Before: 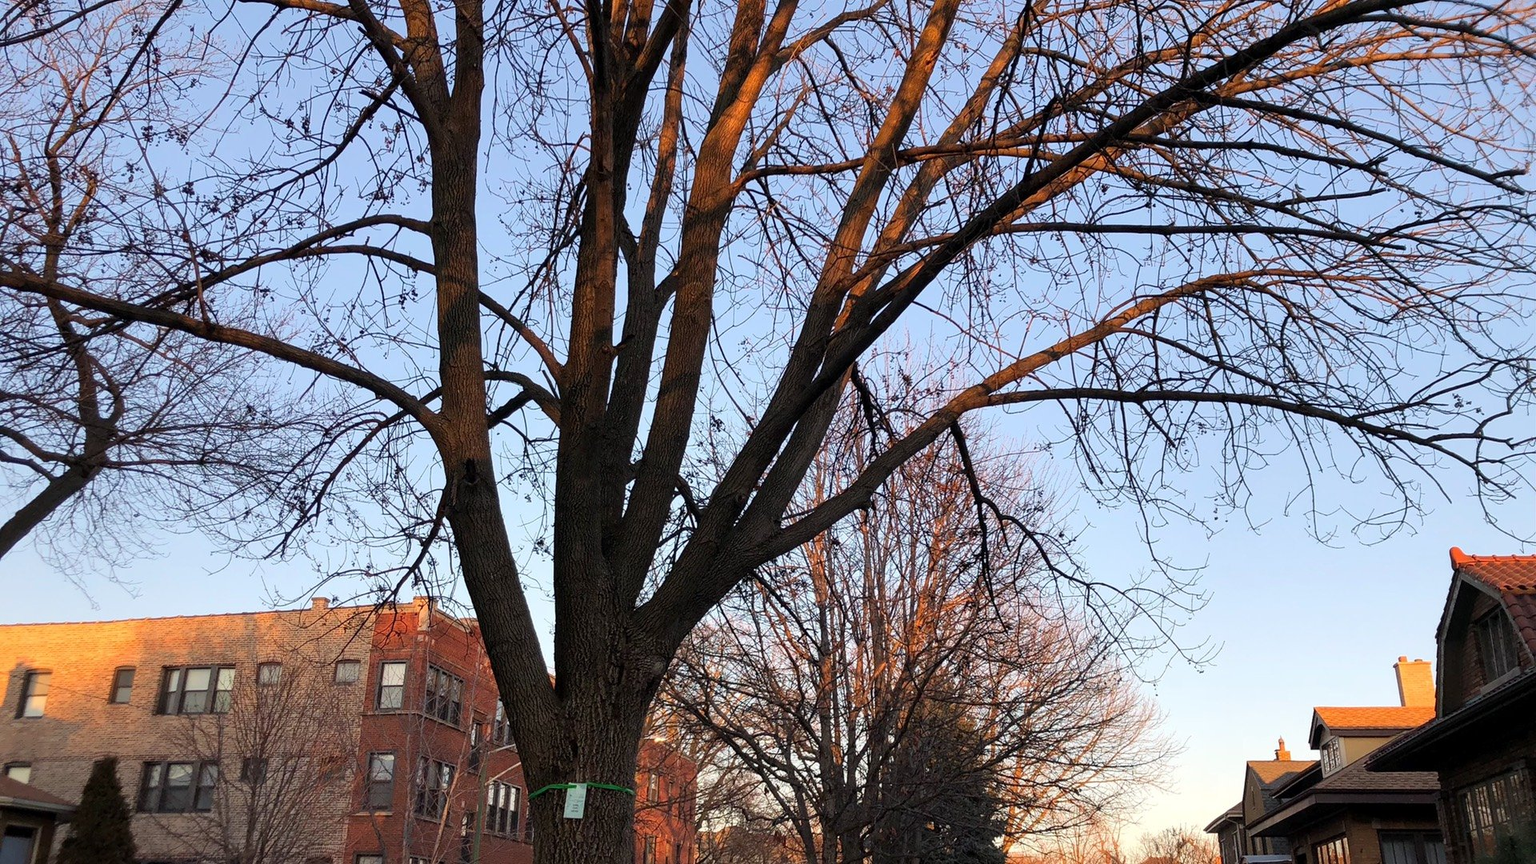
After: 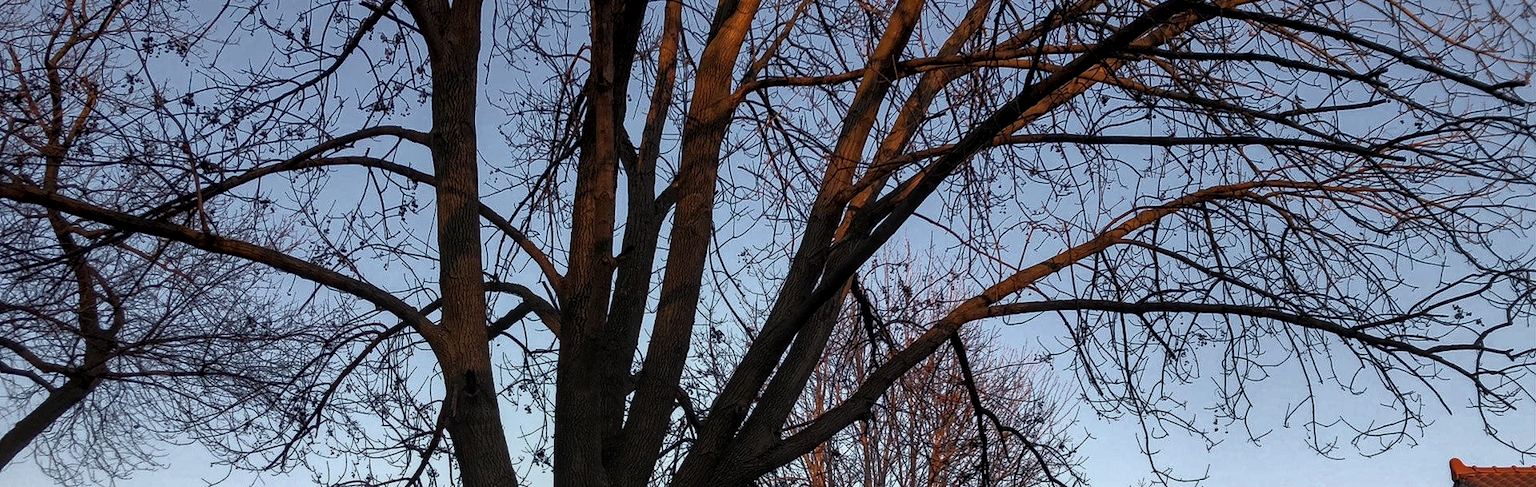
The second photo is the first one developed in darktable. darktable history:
base curve: curves: ch0 [(0, 0) (0.564, 0.291) (0.802, 0.731) (1, 1)]
crop and rotate: top 10.414%, bottom 33.177%
exposure: black level correction 0.001, compensate highlight preservation false
local contrast: detail 130%
